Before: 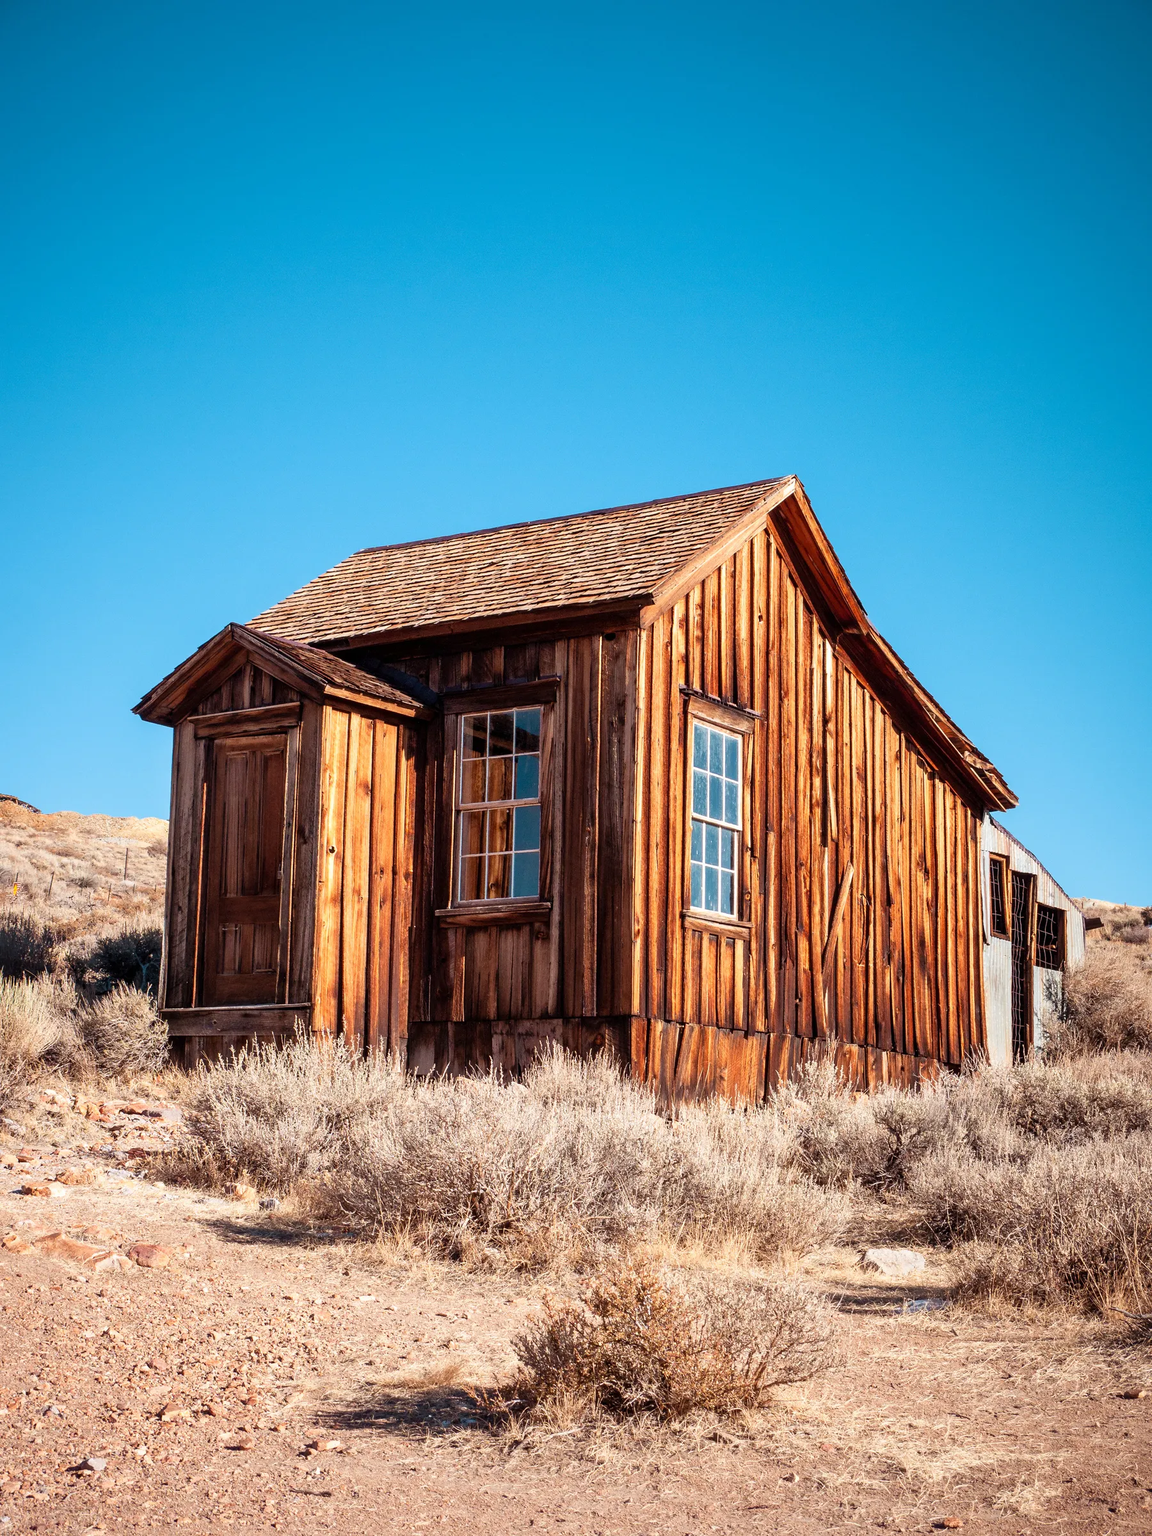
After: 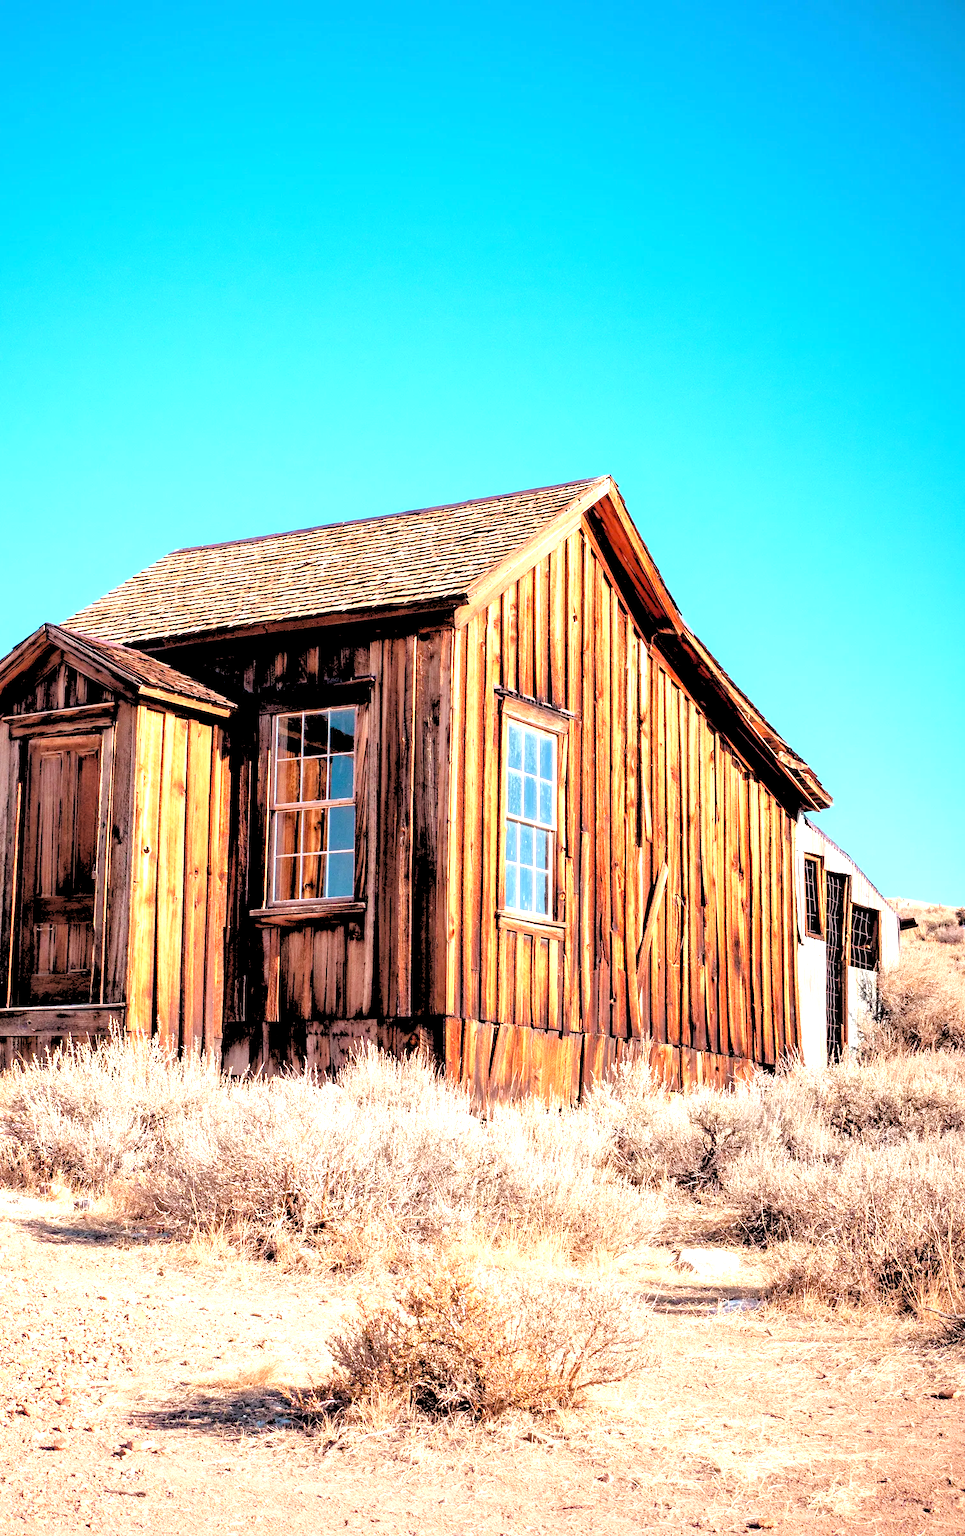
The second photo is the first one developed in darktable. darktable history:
exposure: black level correction 0, exposure 1 EV, compensate exposure bias true, compensate highlight preservation false
crop: left 16.145%
rgb levels: levels [[0.027, 0.429, 0.996], [0, 0.5, 1], [0, 0.5, 1]]
